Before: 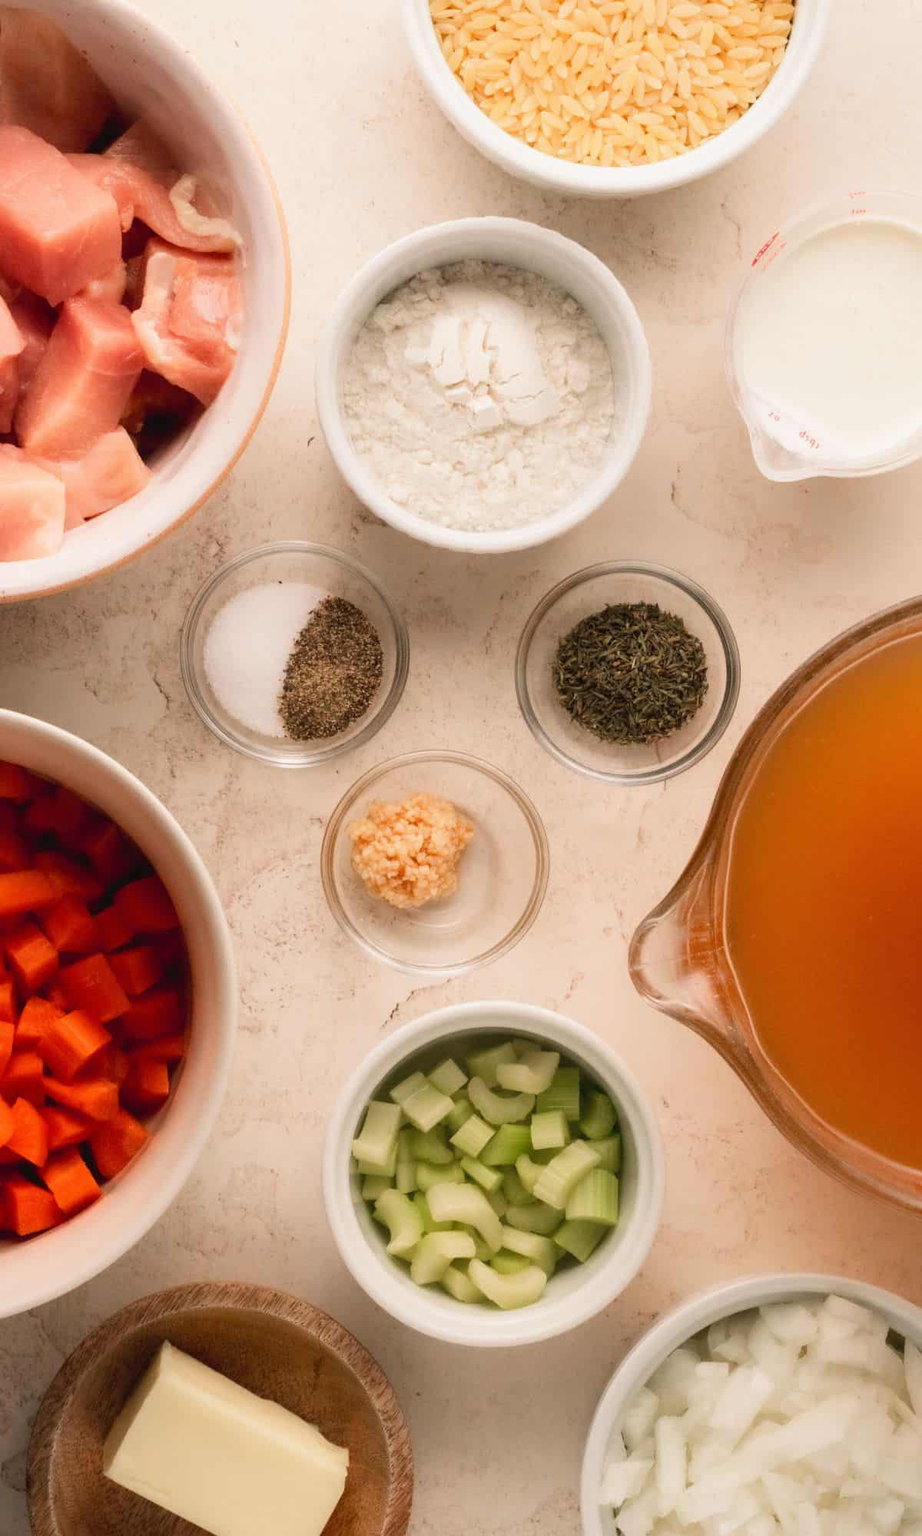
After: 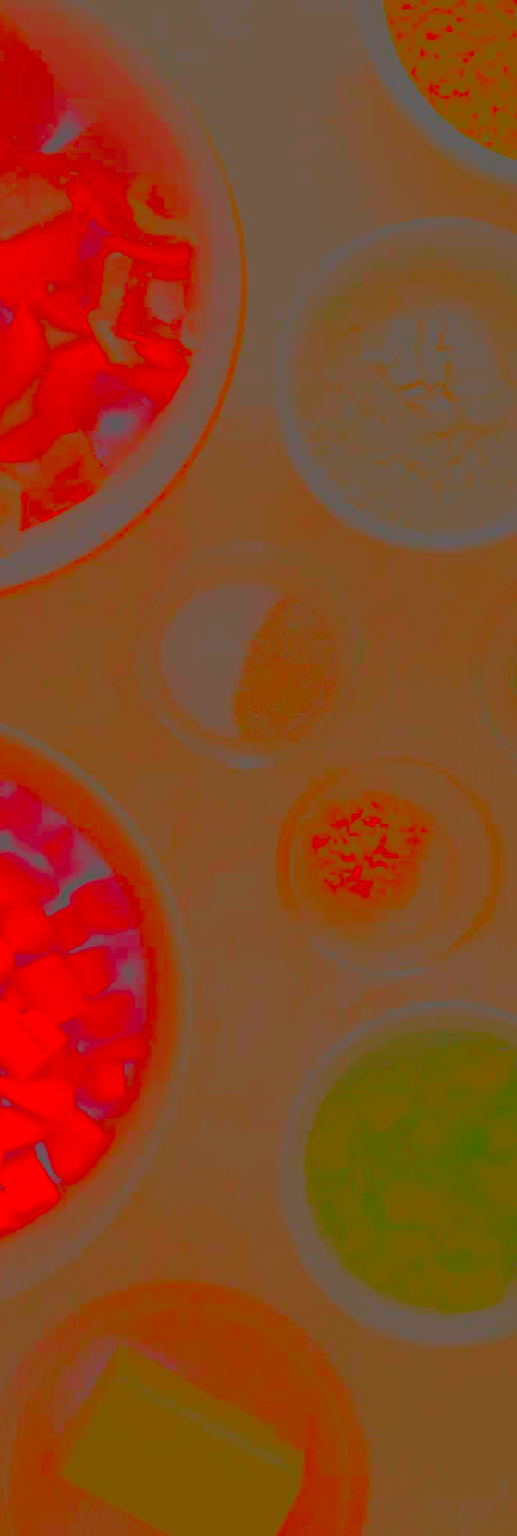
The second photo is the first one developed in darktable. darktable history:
exposure: black level correction 0, exposure 0.696 EV, compensate highlight preservation false
color correction: highlights a* -0.14, highlights b* -5.71, shadows a* -0.135, shadows b* -0.087
crop: left 4.839%, right 38.985%
contrast brightness saturation: contrast -0.978, brightness -0.177, saturation 0.749
